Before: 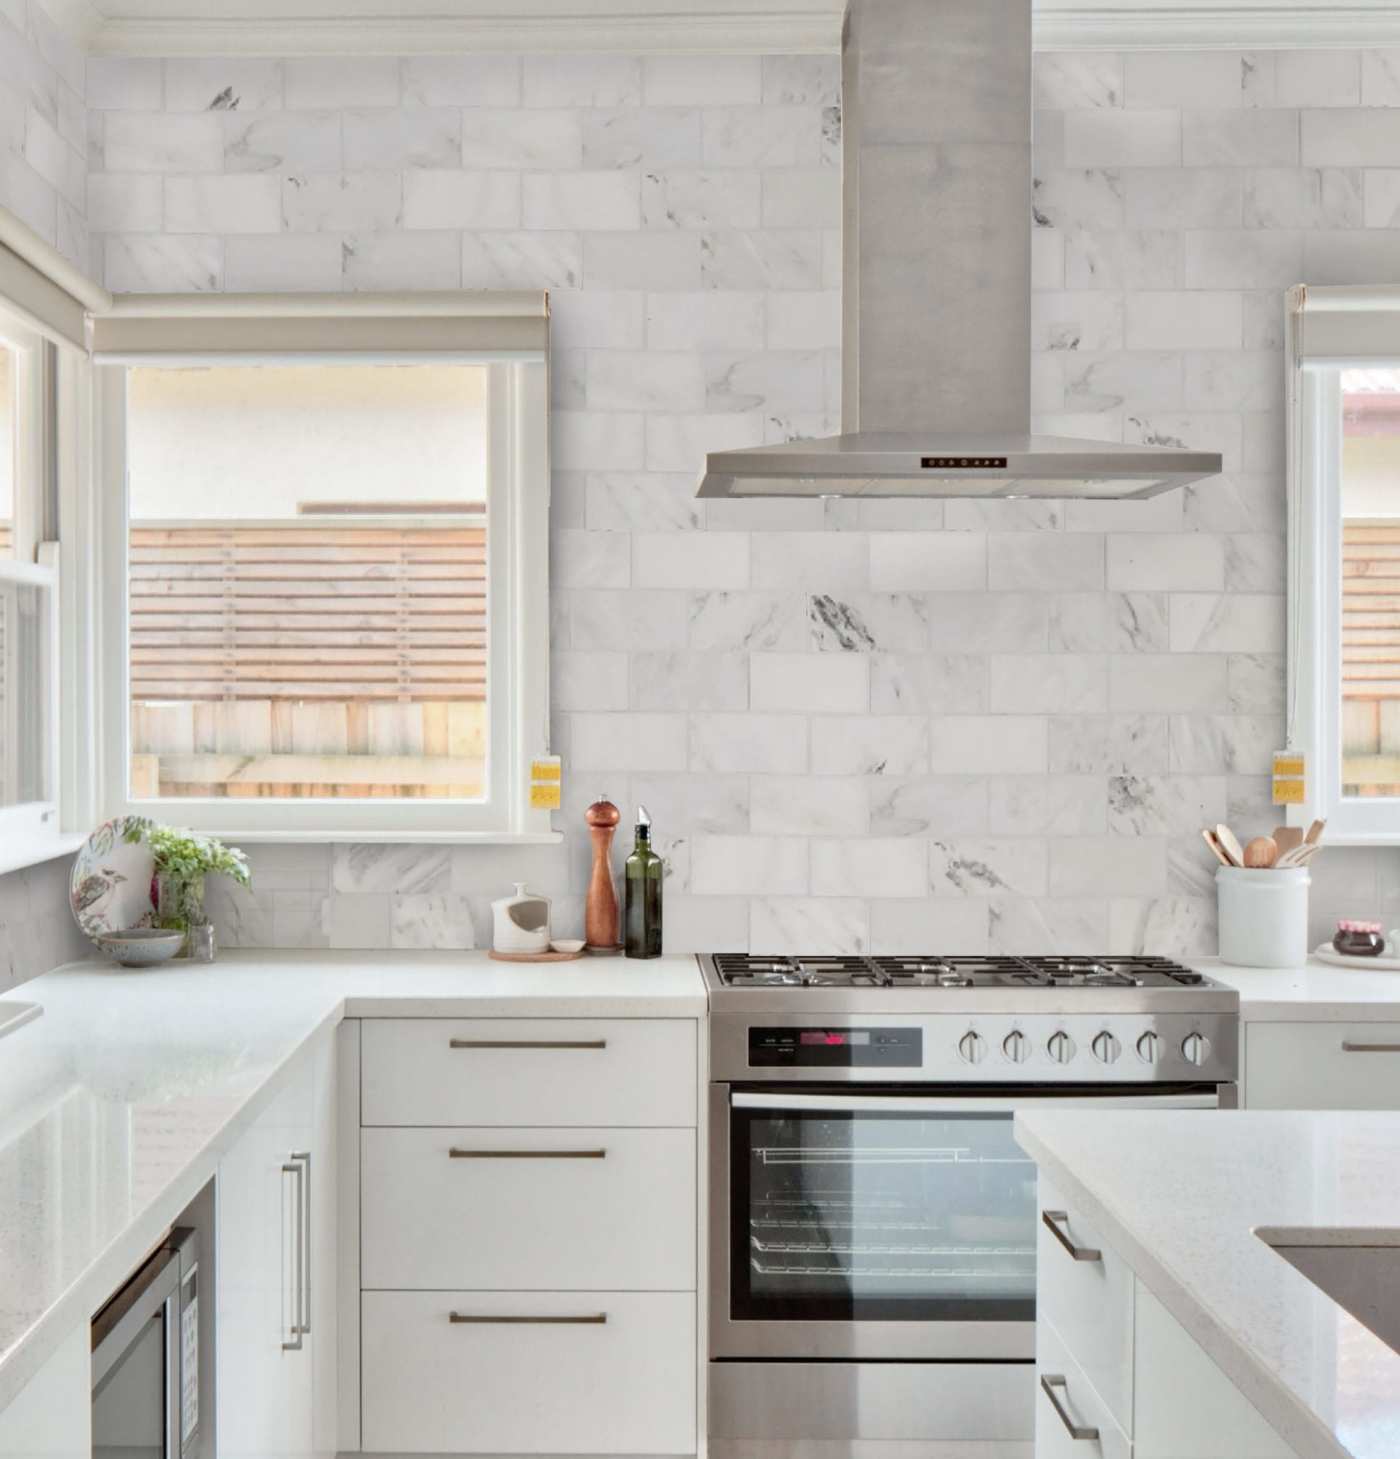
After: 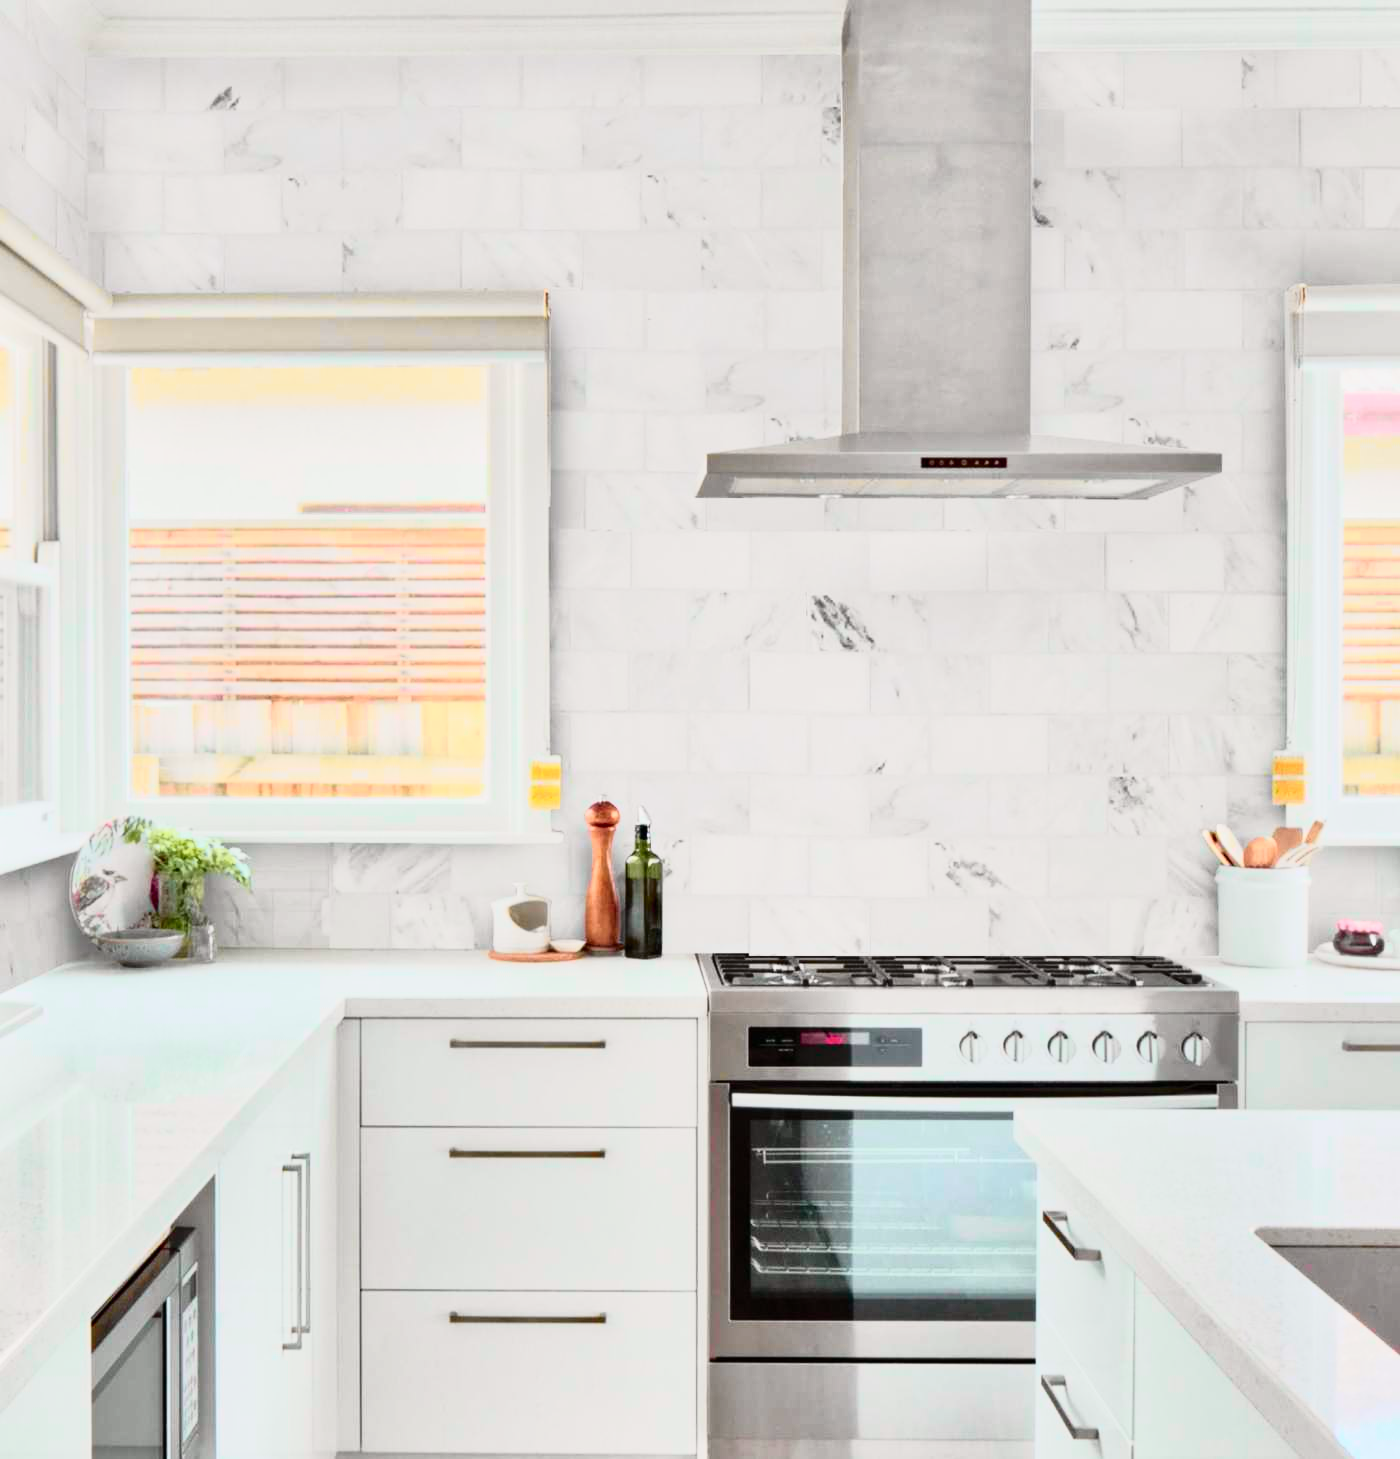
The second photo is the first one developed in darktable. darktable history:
tone curve: curves: ch0 [(0, 0) (0.046, 0.031) (0.163, 0.114) (0.391, 0.432) (0.488, 0.561) (0.695, 0.839) (0.785, 0.904) (1, 0.965)]; ch1 [(0, 0) (0.248, 0.252) (0.427, 0.412) (0.482, 0.462) (0.499, 0.499) (0.518, 0.518) (0.535, 0.577) (0.585, 0.623) (0.679, 0.743) (0.788, 0.809) (1, 1)]; ch2 [(0, 0) (0.313, 0.262) (0.427, 0.417) (0.473, 0.47) (0.503, 0.503) (0.523, 0.515) (0.557, 0.596) (0.598, 0.646) (0.708, 0.771) (1, 1)], color space Lab, independent channels
